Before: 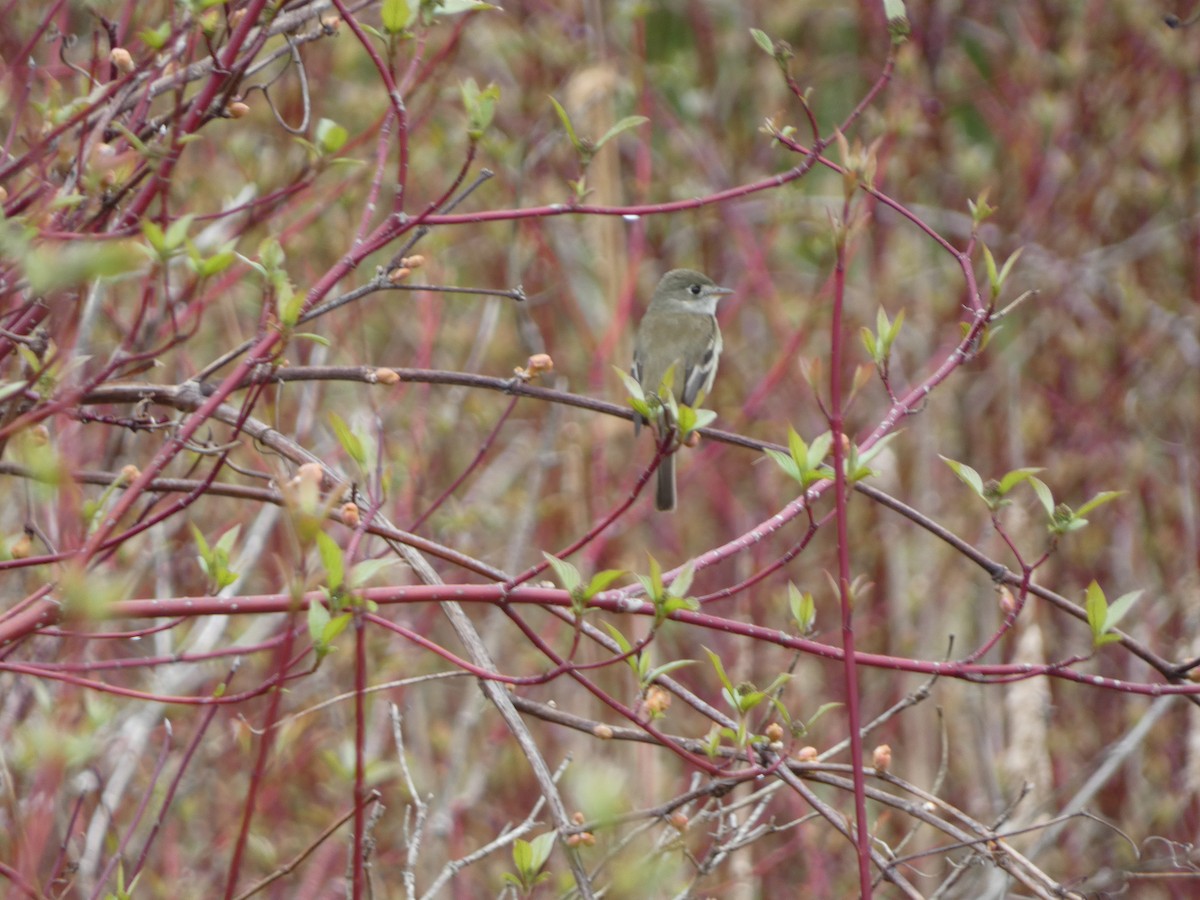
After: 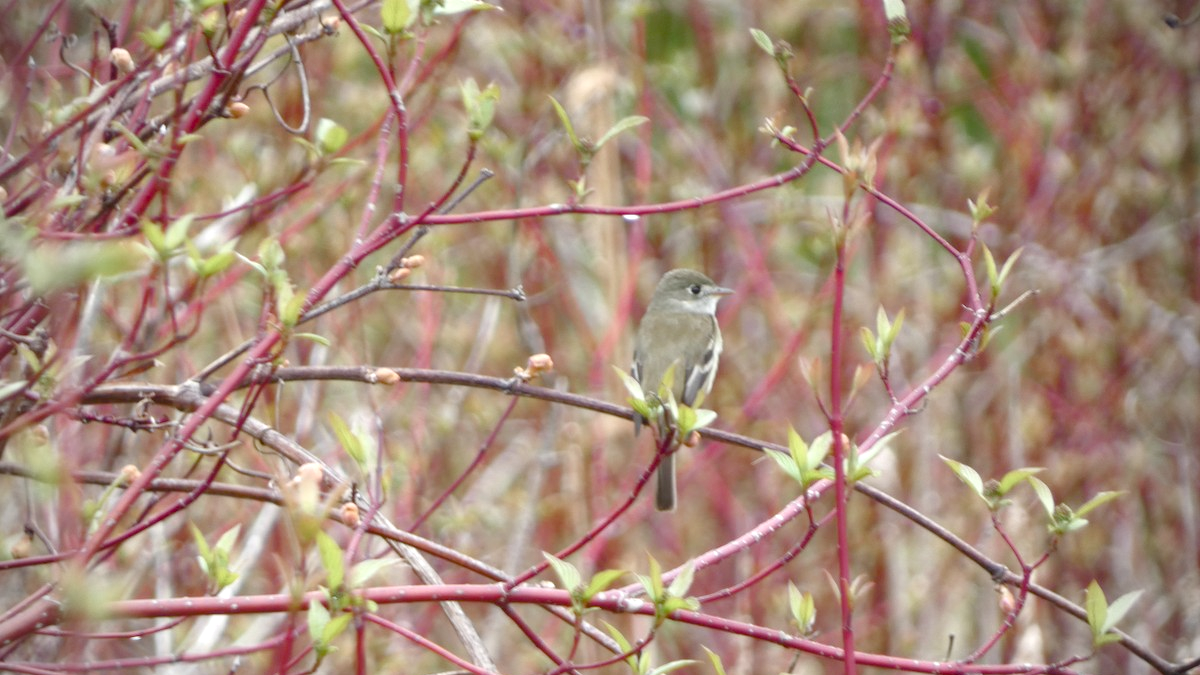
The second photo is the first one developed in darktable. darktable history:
crop: bottom 24.99%
color balance rgb: perceptual saturation grading › global saturation 25.865%, perceptual saturation grading › highlights -50.588%, perceptual saturation grading › shadows 30.268%
vignetting: on, module defaults
contrast brightness saturation: saturation -0.052
exposure: exposure 0.61 EV, compensate exposure bias true, compensate highlight preservation false
